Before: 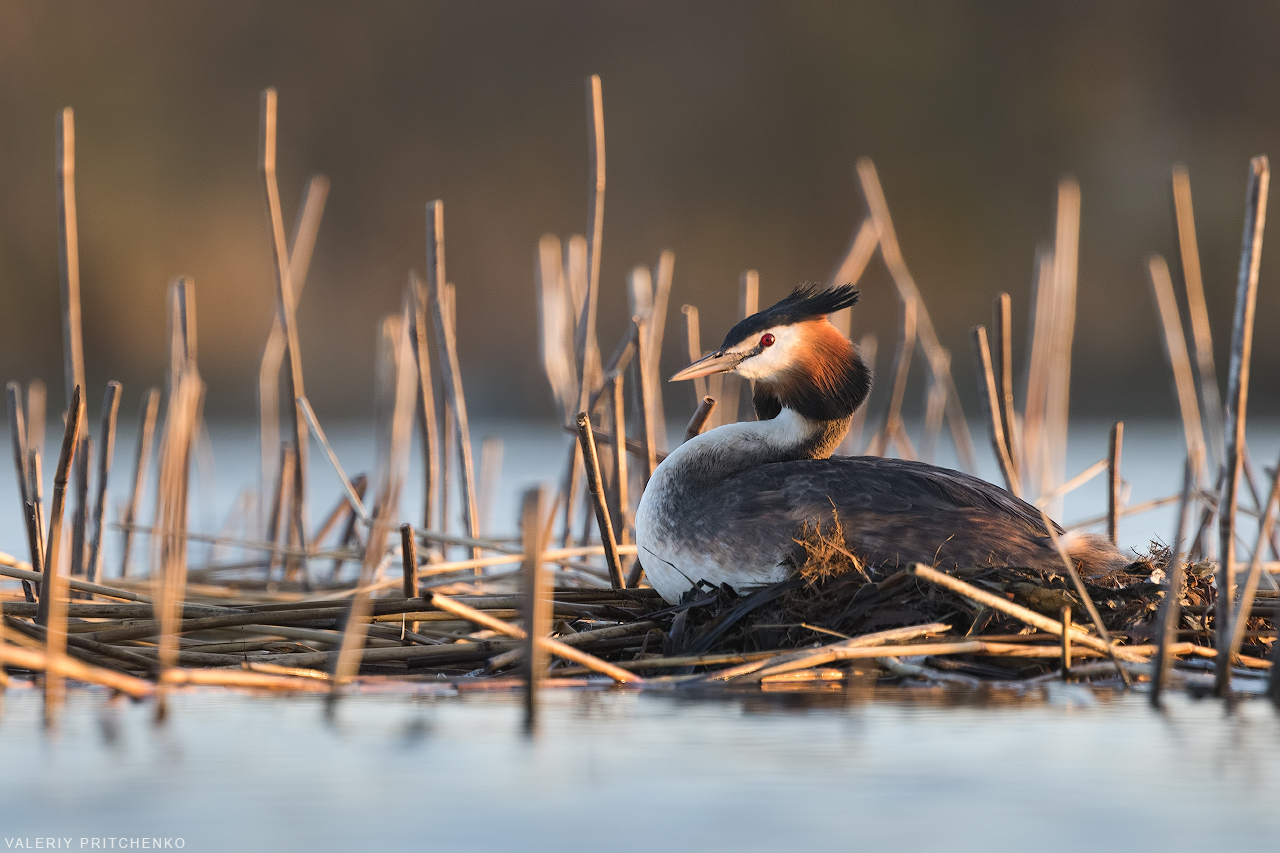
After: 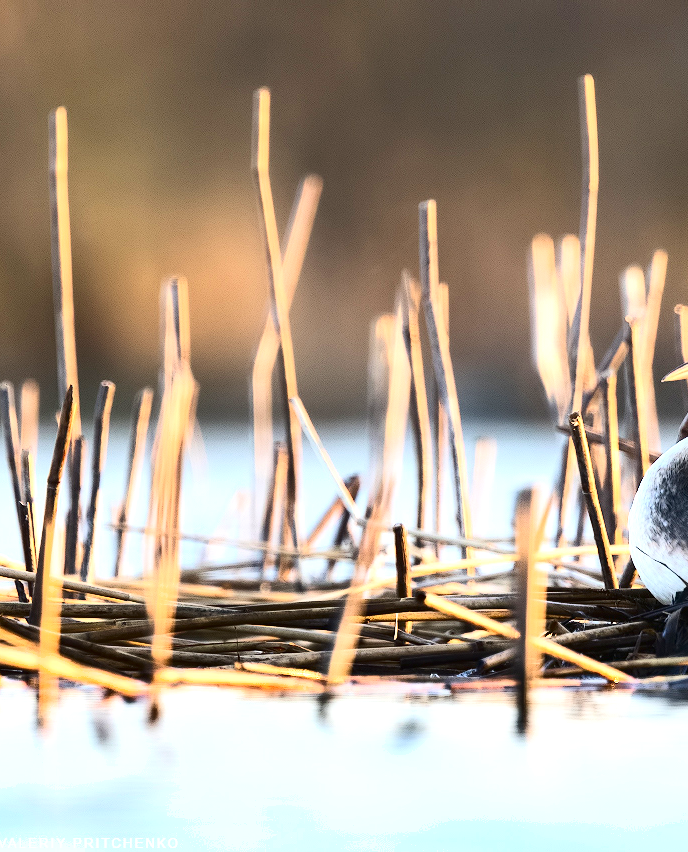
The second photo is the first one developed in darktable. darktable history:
exposure: black level correction 0, exposure 1.1 EV, compensate exposure bias true, compensate highlight preservation false
contrast brightness saturation: contrast 0.32, brightness -0.08, saturation 0.17
local contrast: mode bilateral grid, contrast 100, coarseness 100, detail 91%, midtone range 0.2
shadows and highlights: shadows 32.83, highlights -47.7, soften with gaussian
crop: left 0.587%, right 45.588%, bottom 0.086%
